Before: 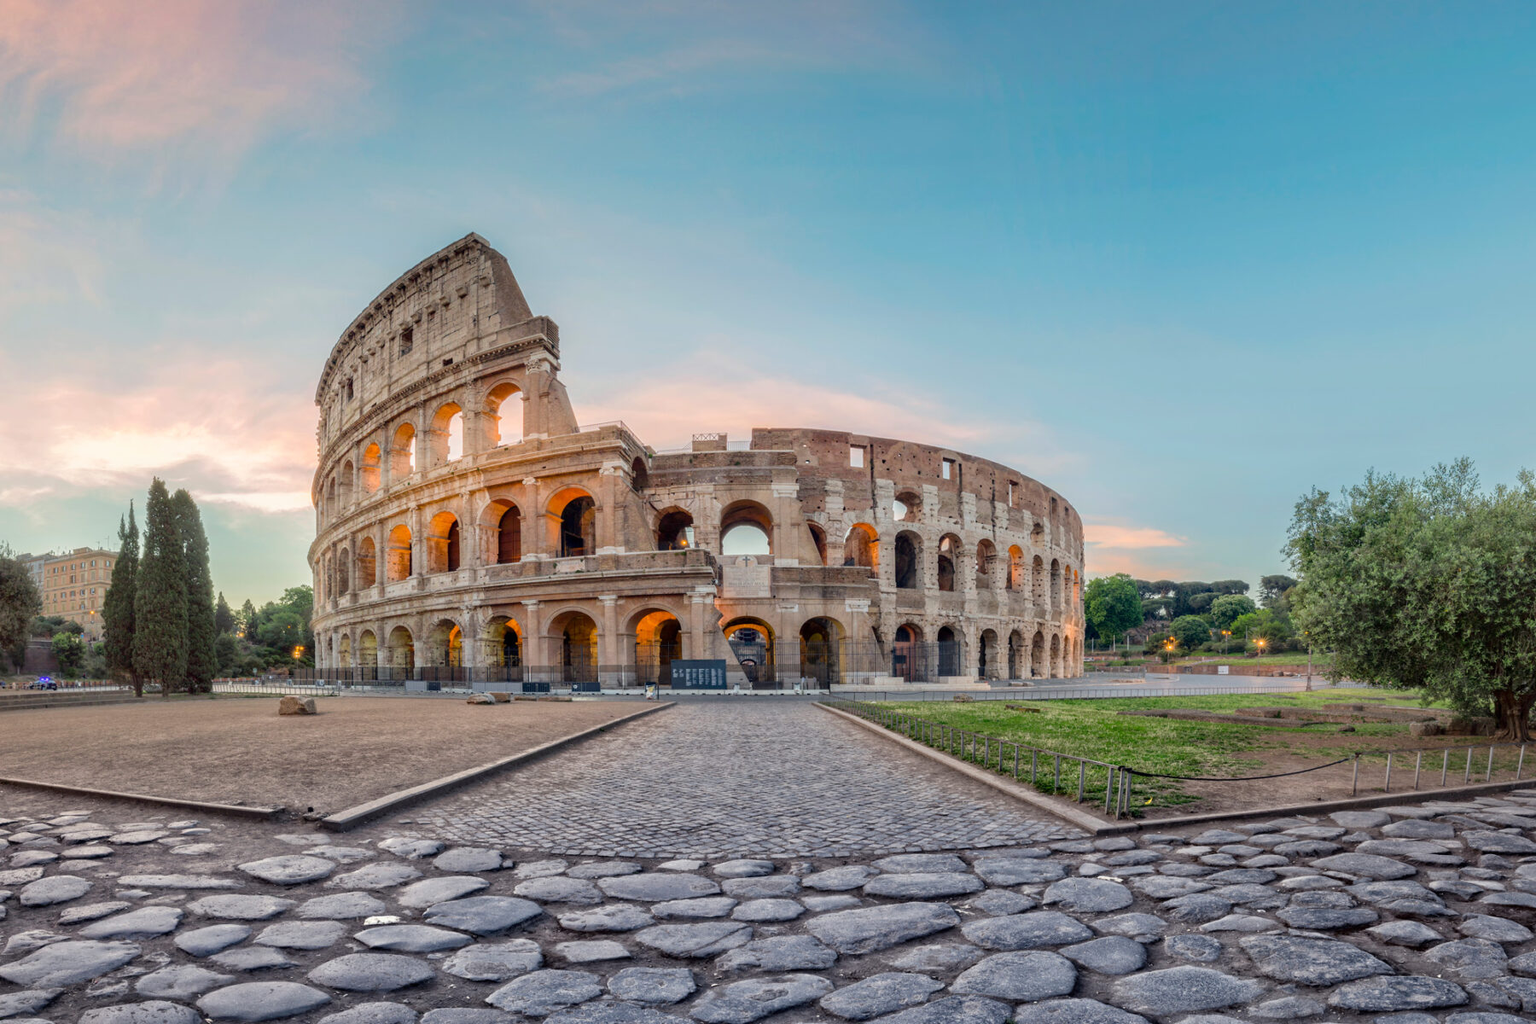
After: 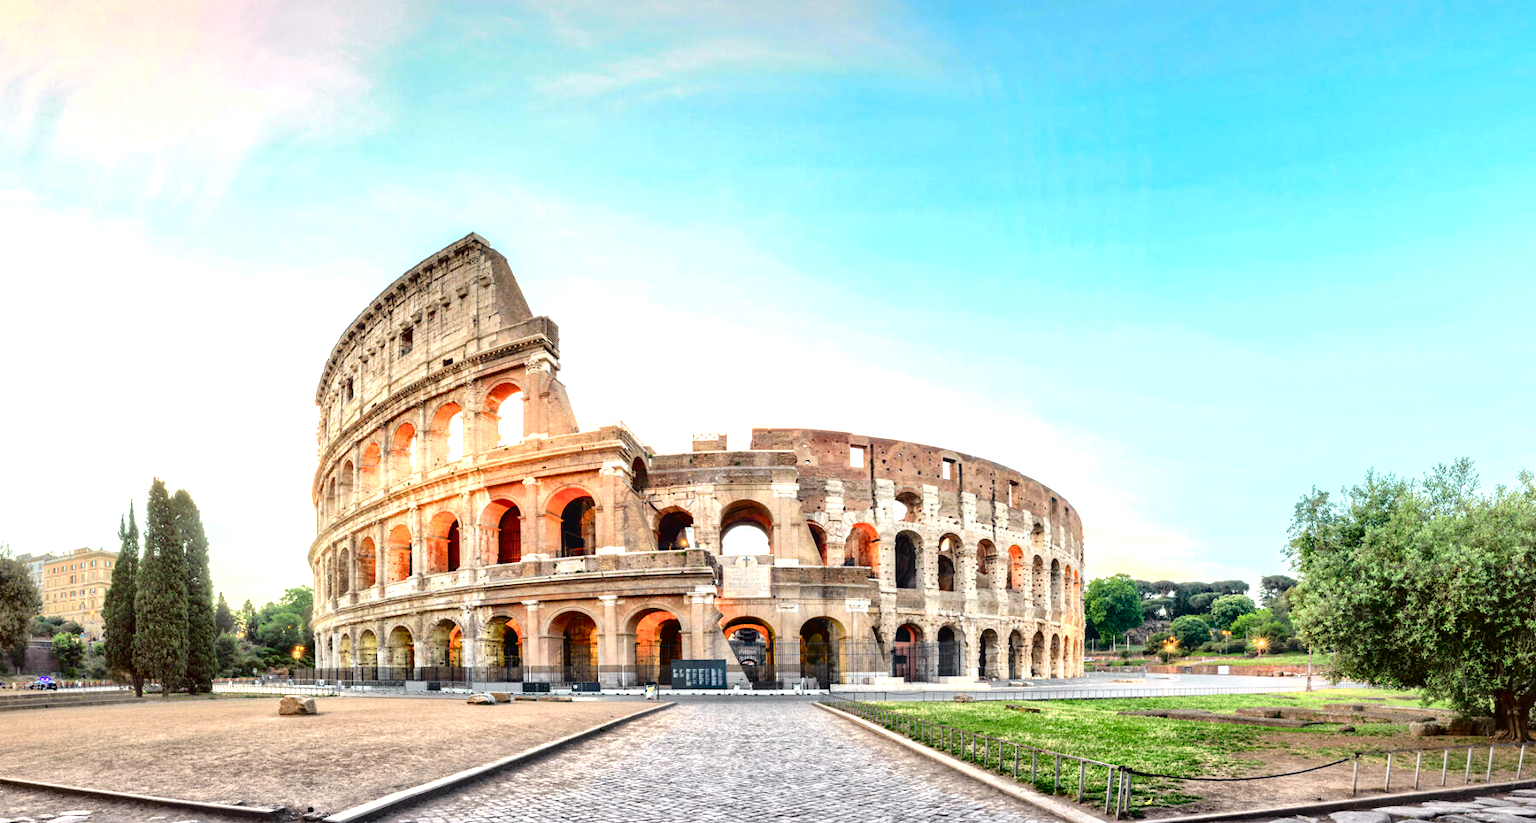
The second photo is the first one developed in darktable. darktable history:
crop: bottom 19.527%
tone curve: curves: ch0 [(0.003, 0.029) (0.037, 0.036) (0.149, 0.117) (0.297, 0.318) (0.422, 0.474) (0.531, 0.6) (0.743, 0.809) (0.889, 0.941) (1, 0.98)]; ch1 [(0, 0) (0.305, 0.325) (0.453, 0.437) (0.482, 0.479) (0.501, 0.5) (0.506, 0.503) (0.564, 0.578) (0.587, 0.625) (0.666, 0.727) (1, 1)]; ch2 [(0, 0) (0.323, 0.277) (0.408, 0.399) (0.45, 0.48) (0.499, 0.502) (0.512, 0.523) (0.57, 0.595) (0.653, 0.671) (0.768, 0.744) (1, 1)], color space Lab, independent channels, preserve colors none
local contrast: mode bilateral grid, contrast 20, coarseness 50, detail 139%, midtone range 0.2
levels: black 0.022%, white 99.98%, levels [0, 0.394, 0.787]
